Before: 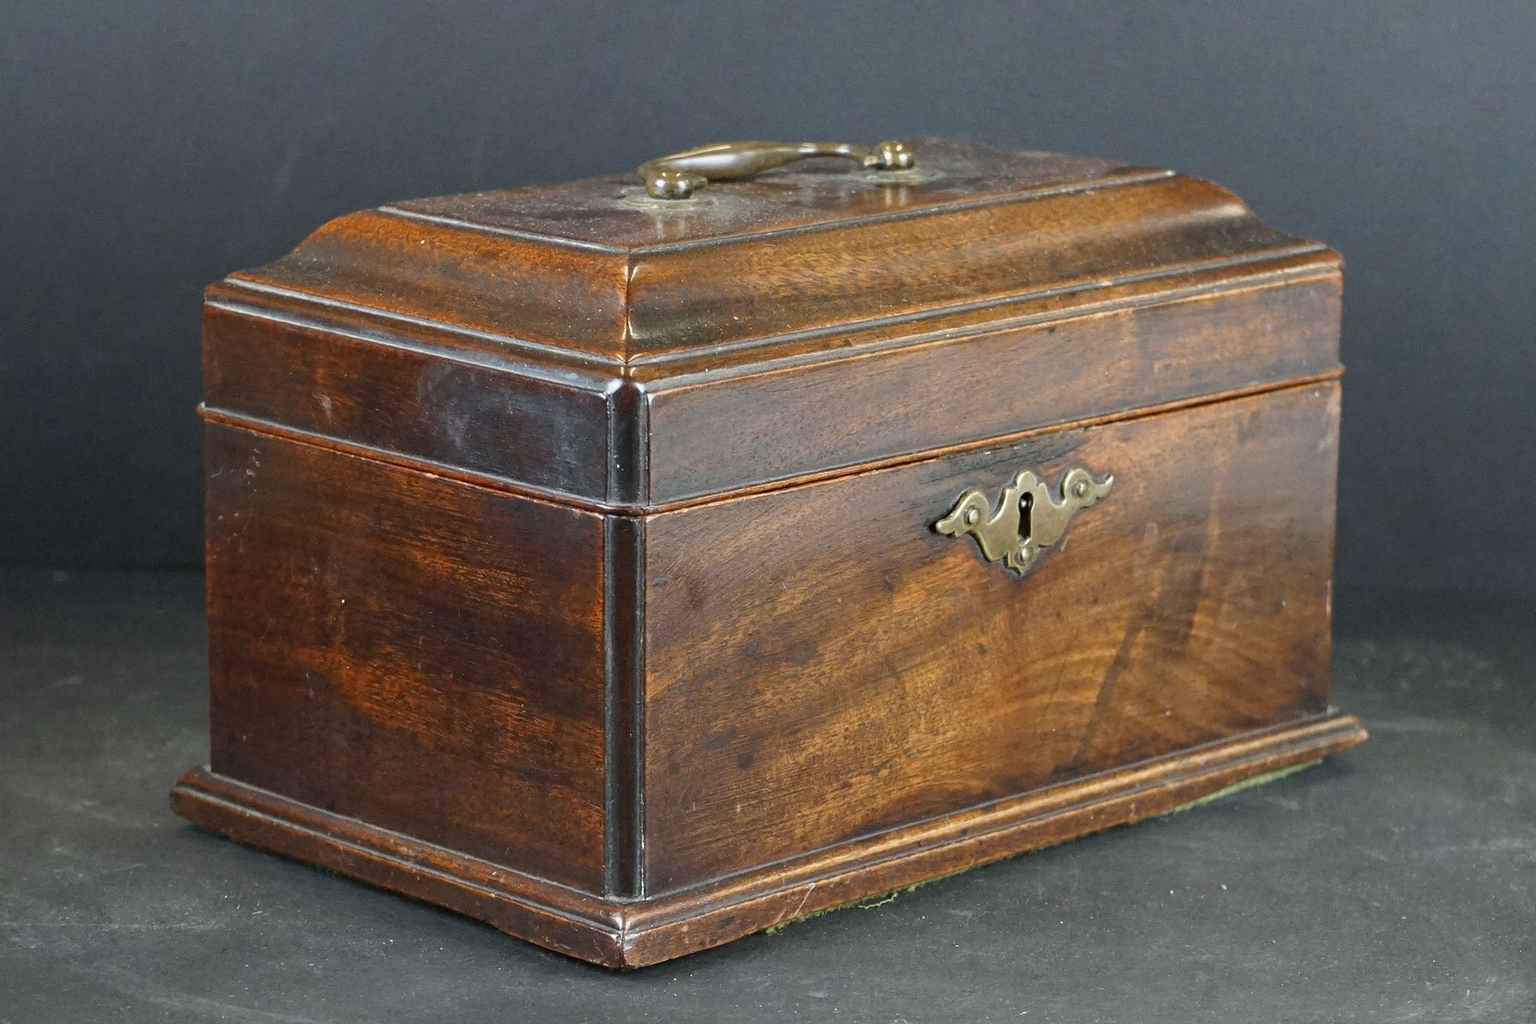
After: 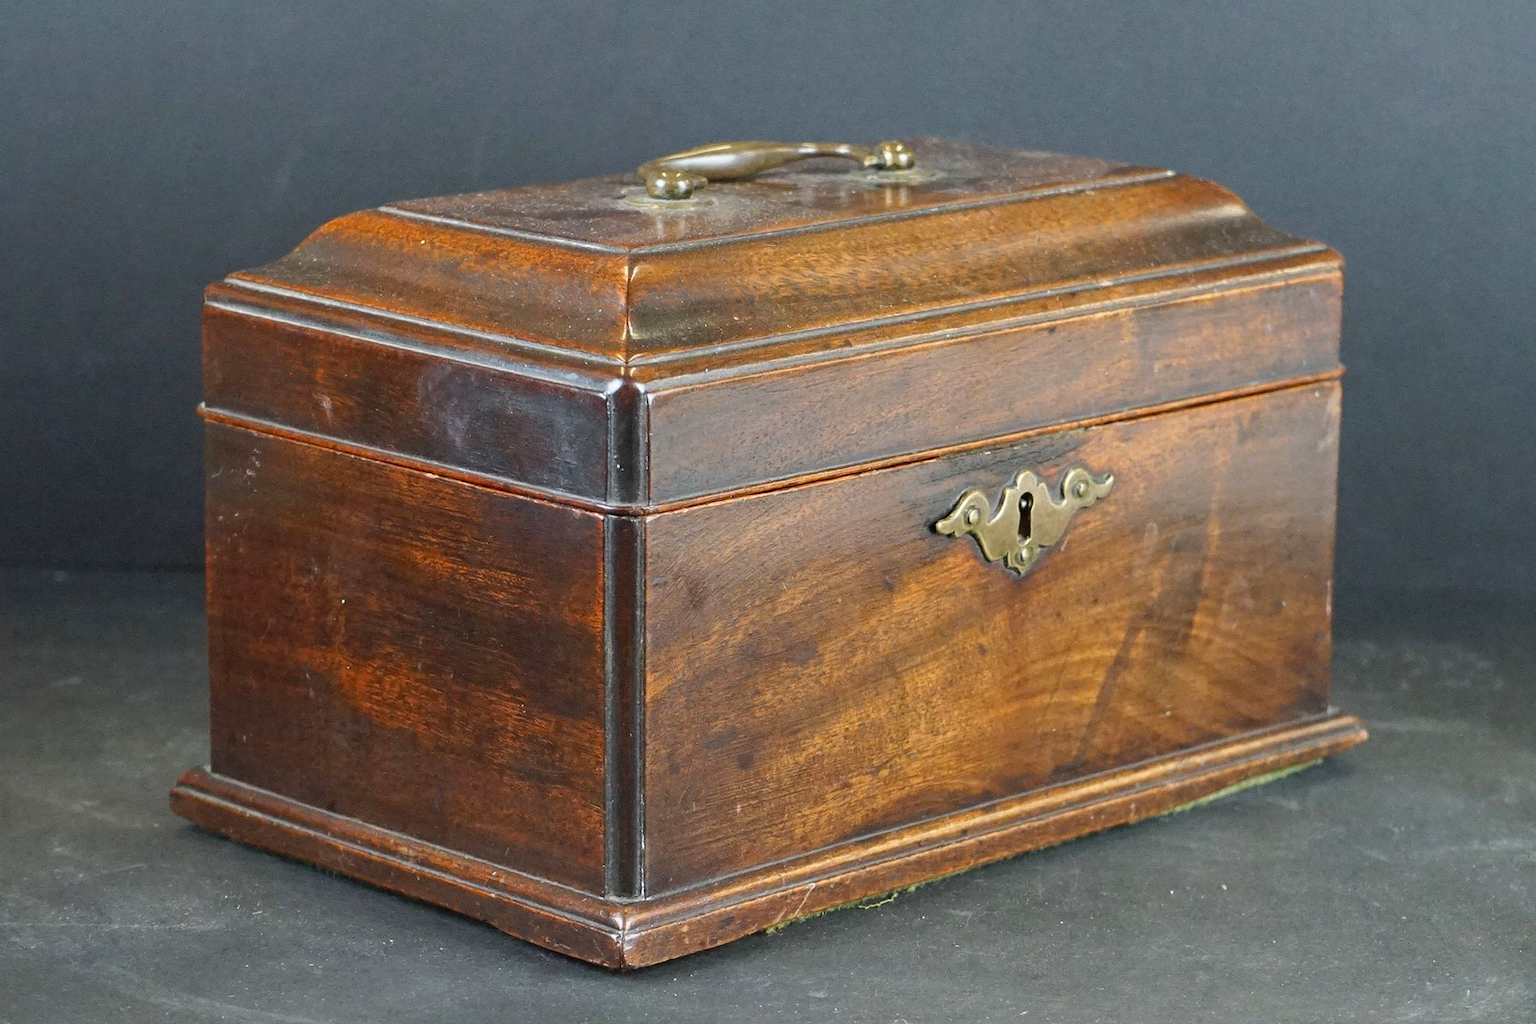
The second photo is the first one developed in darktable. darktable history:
contrast brightness saturation: contrast 0.075, brightness 0.076, saturation 0.184
